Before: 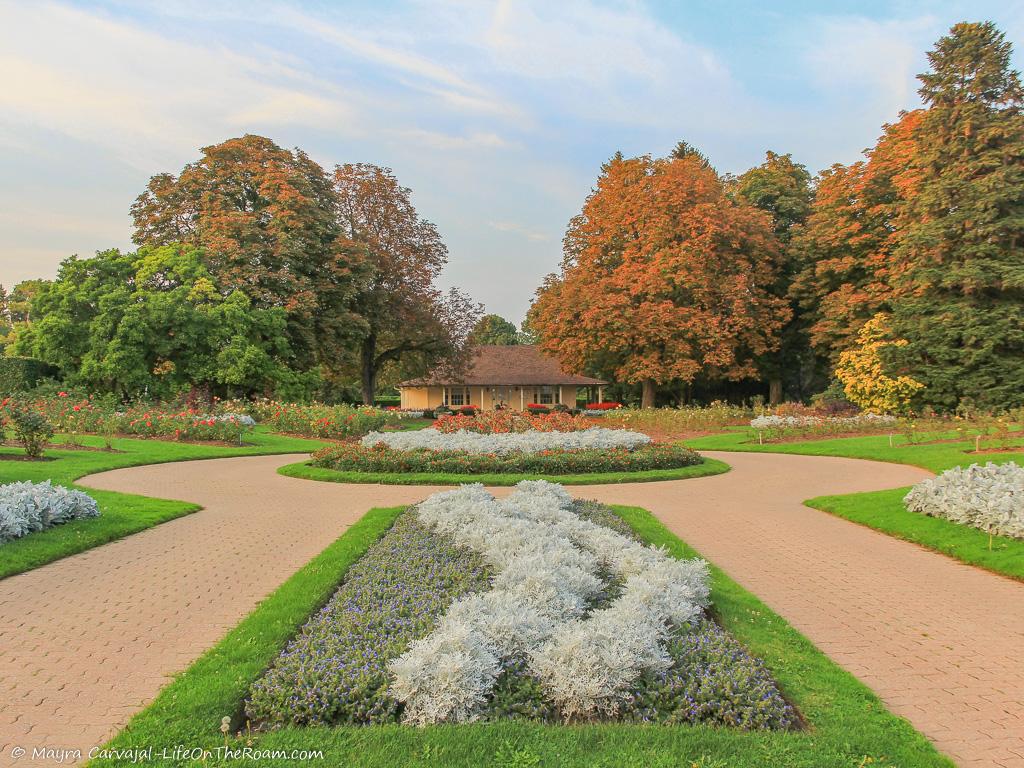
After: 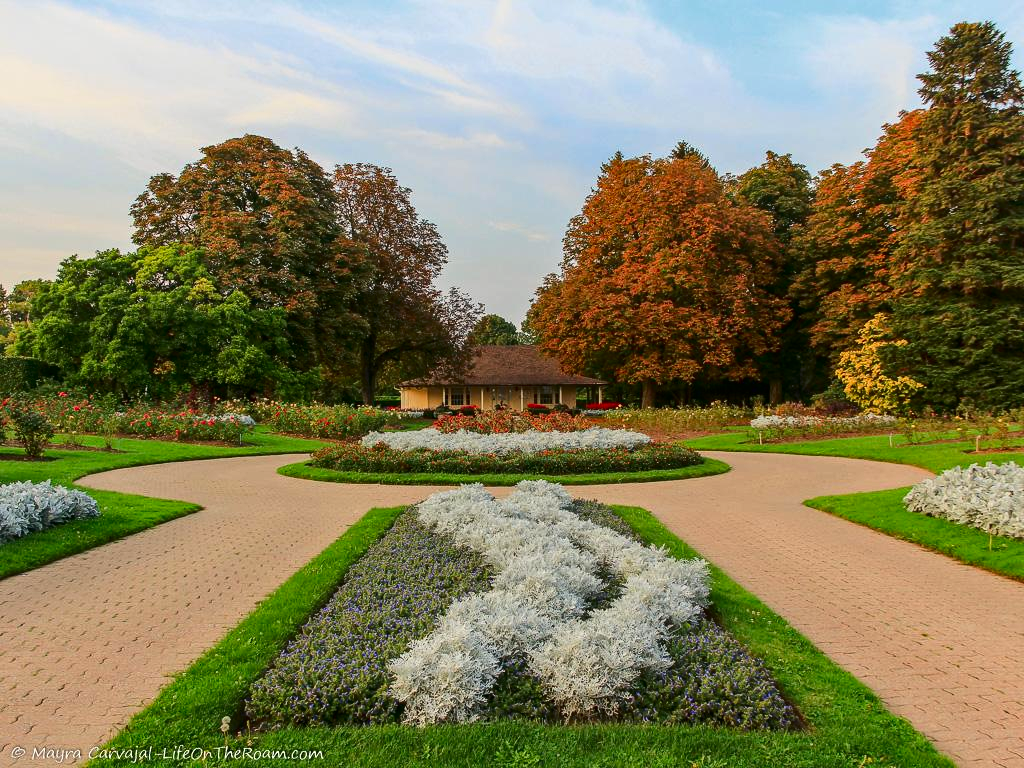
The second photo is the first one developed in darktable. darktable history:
contrast brightness saturation: contrast 0.191, brightness -0.243, saturation 0.112
